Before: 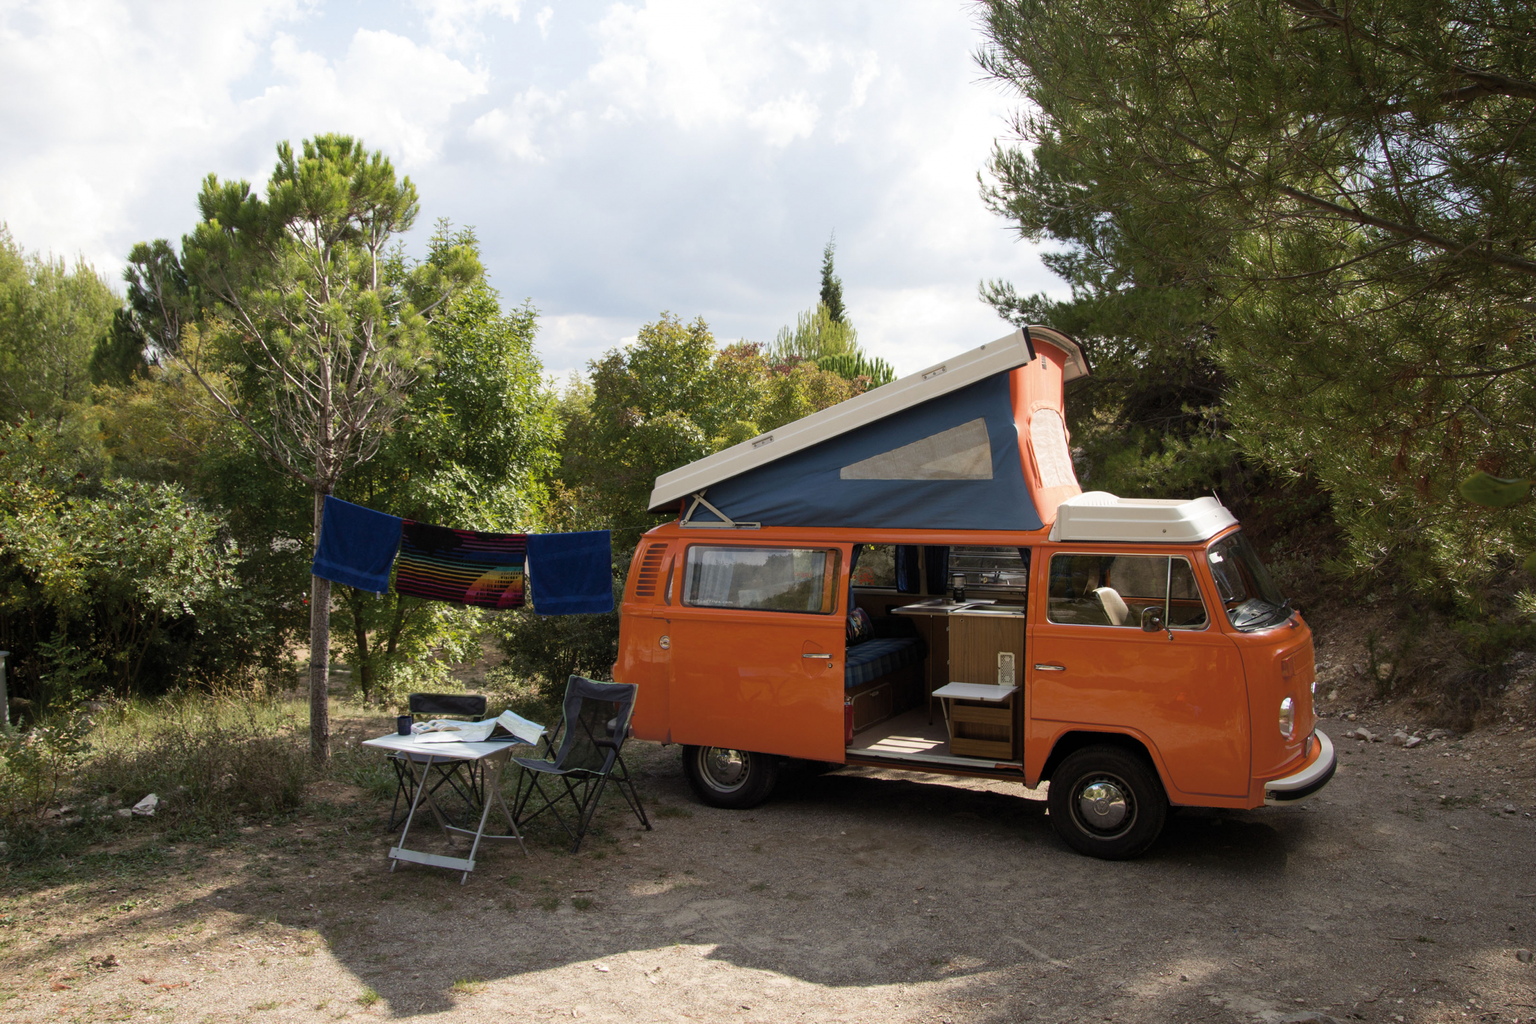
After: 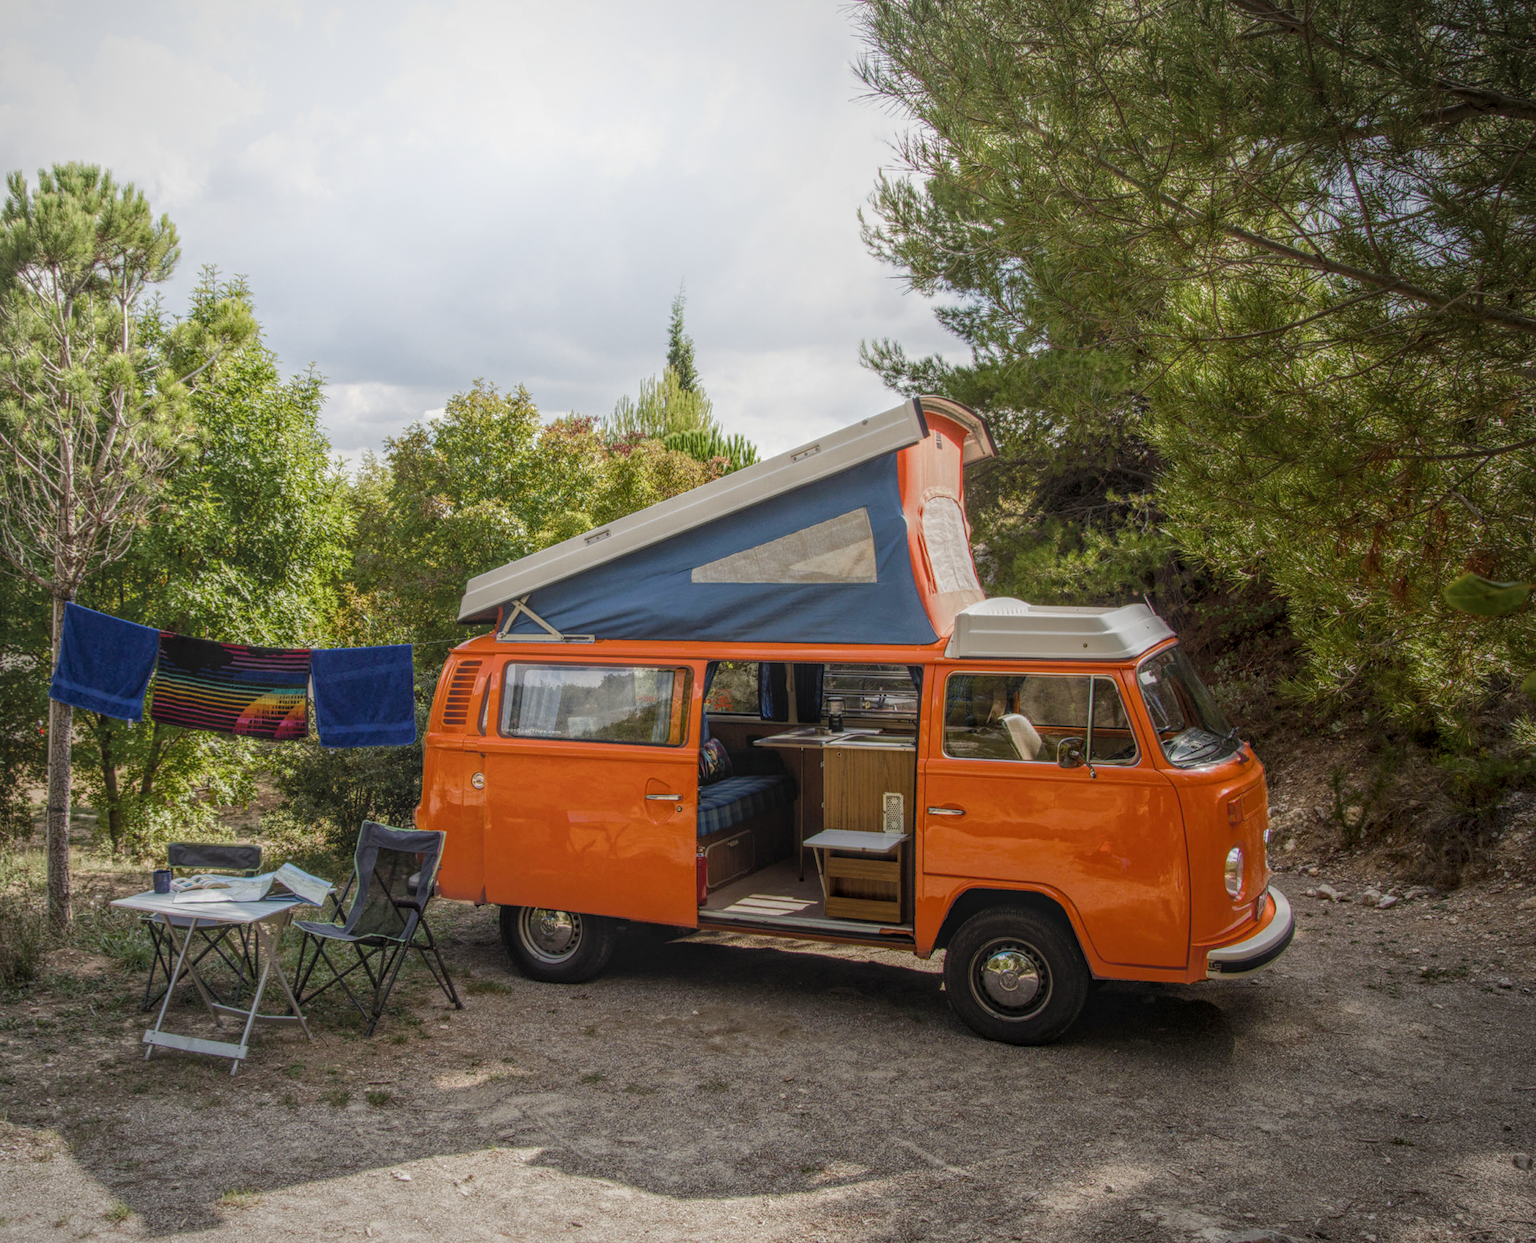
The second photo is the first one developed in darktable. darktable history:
vignetting: fall-off start 84.7%, fall-off radius 79.85%, width/height ratio 1.224
crop: left 17.668%, bottom 0.046%
color balance rgb: perceptual saturation grading › global saturation 0.344%, perceptual saturation grading › highlights -30.989%, perceptual saturation grading › mid-tones 5.872%, perceptual saturation grading › shadows 19.008%, perceptual brilliance grading › mid-tones 11.078%, perceptual brilliance grading › shadows 15.84%, global vibrance 14.868%
shadows and highlights: shadows -25.13, highlights 49.9, soften with gaussian
local contrast: highlights 20%, shadows 24%, detail 200%, midtone range 0.2
